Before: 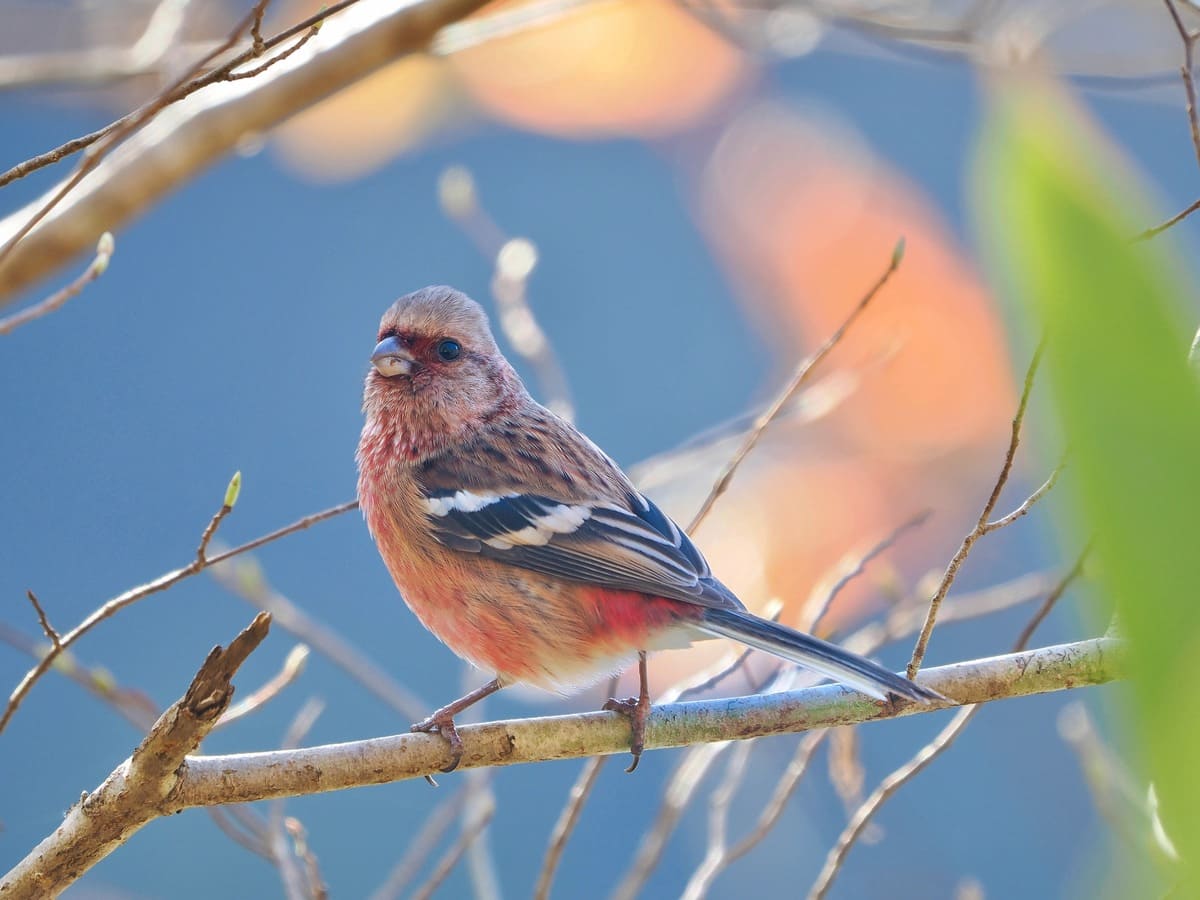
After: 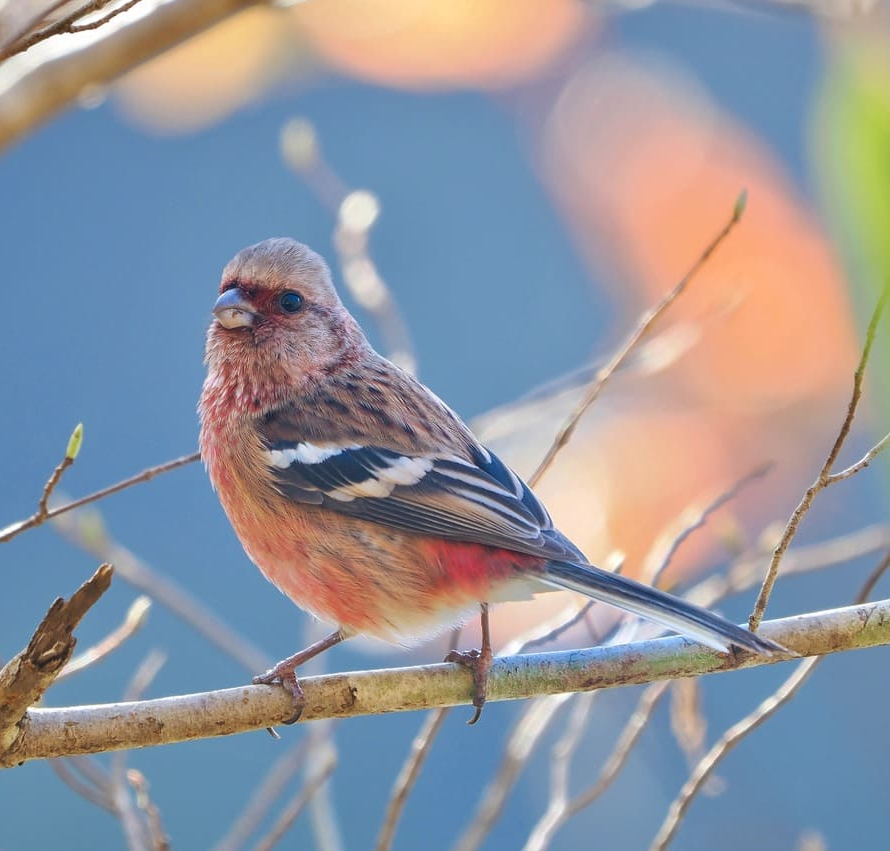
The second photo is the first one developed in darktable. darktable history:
crop and rotate: left 13.204%, top 5.363%, right 12.623%
